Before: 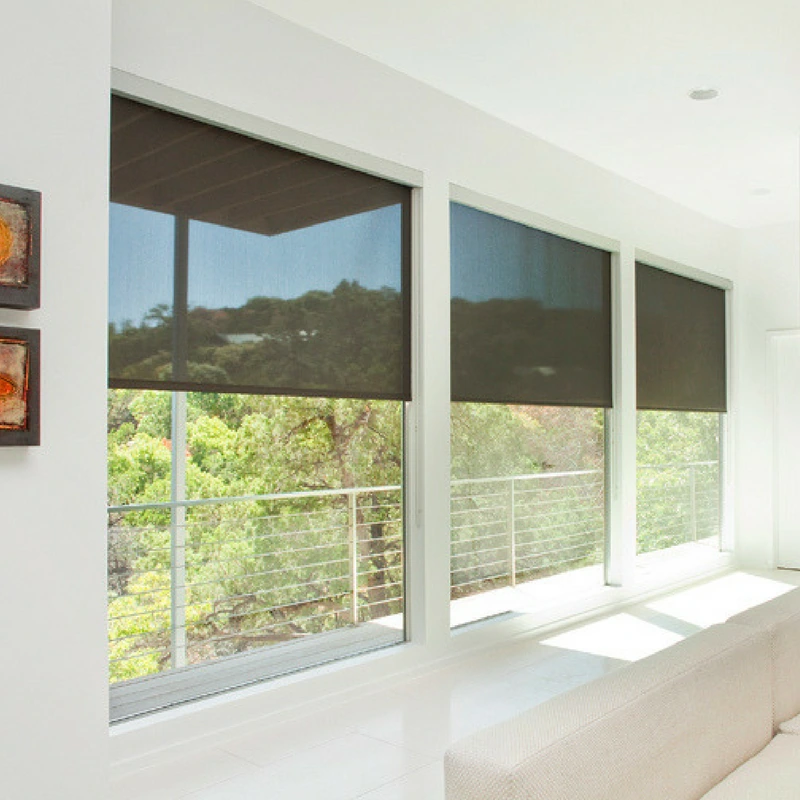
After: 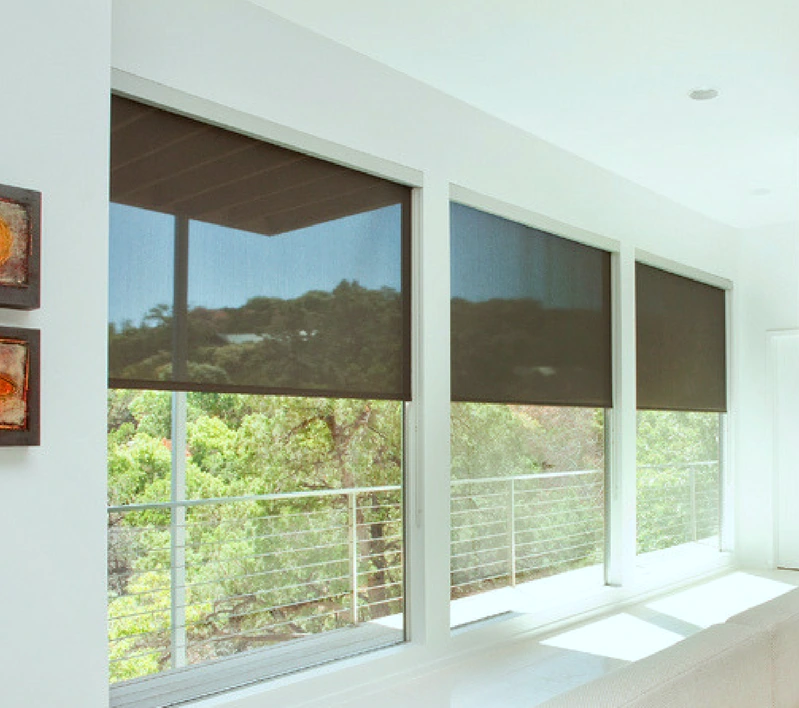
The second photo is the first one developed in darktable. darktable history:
crop and rotate: top 0%, bottom 11.49%
color correction: highlights a* -4.98, highlights b* -3.76, shadows a* 3.83, shadows b* 4.08
